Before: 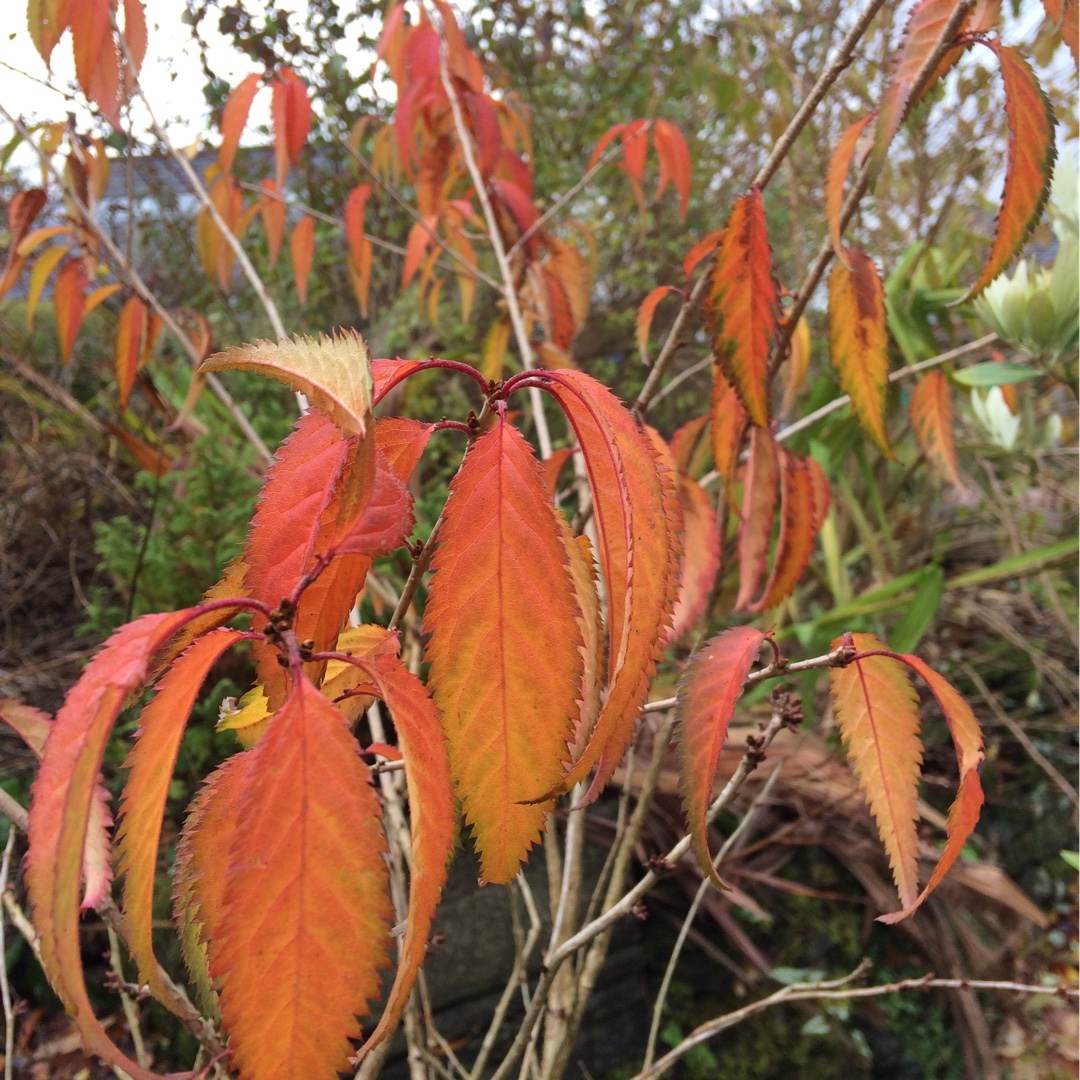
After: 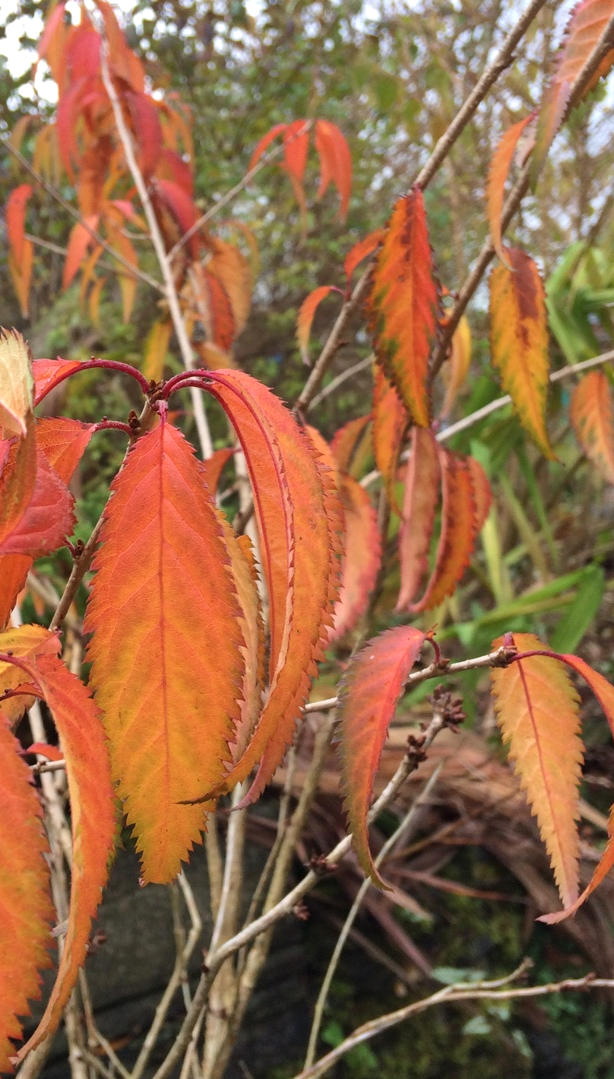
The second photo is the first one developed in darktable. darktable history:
exposure: exposure 0.203 EV, compensate highlight preservation false
crop: left 31.421%, top 0.009%, right 11.697%
